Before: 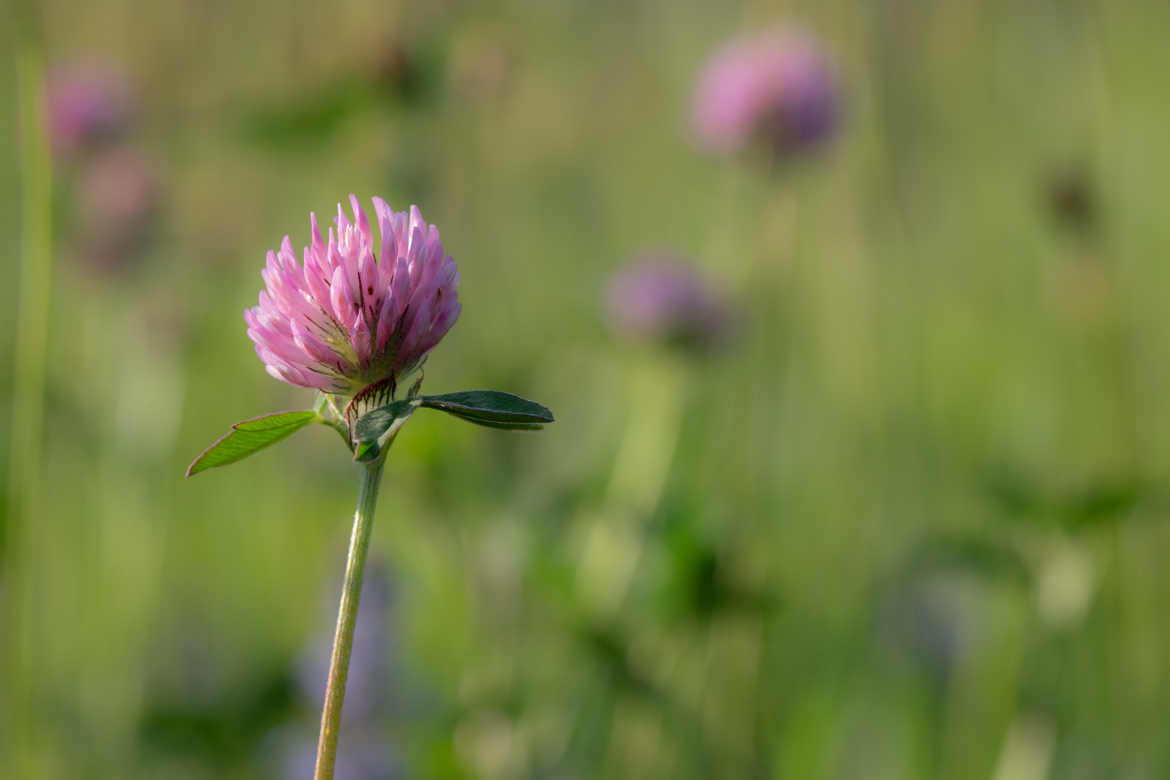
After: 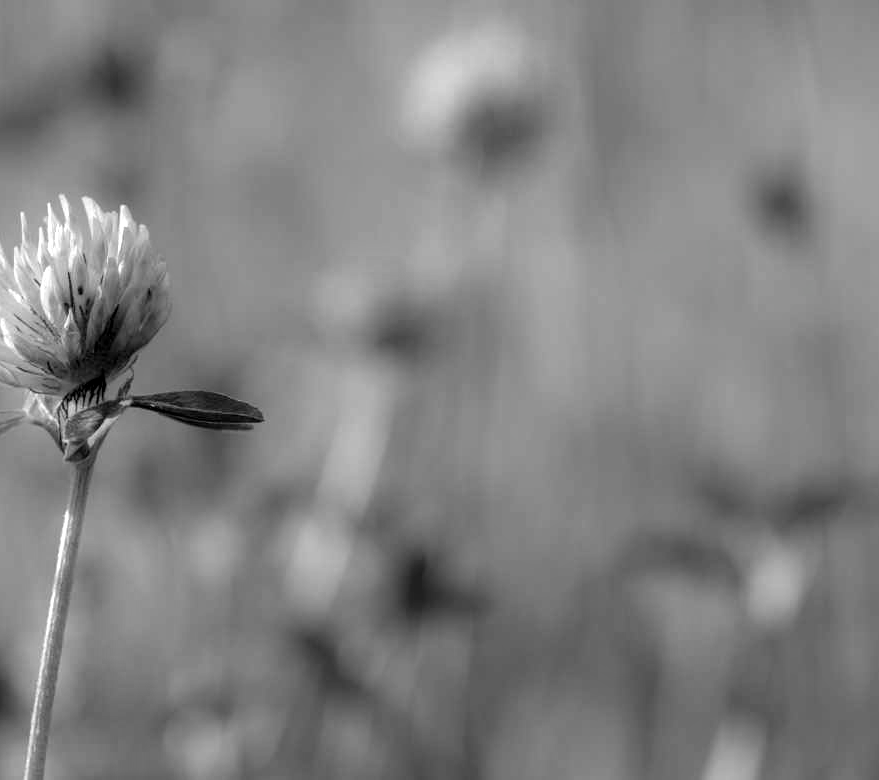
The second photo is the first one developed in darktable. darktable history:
crop and rotate: left 24.835%
color balance rgb: global offset › luminance -0.506%, perceptual saturation grading › global saturation 25.759%
color calibration: output gray [0.21, 0.42, 0.37, 0], gray › normalize channels true, illuminant as shot in camera, x 0.369, y 0.376, temperature 4324.5 K, gamut compression 0.023
tone equalizer: -8 EV -0.772 EV, -7 EV -0.687 EV, -6 EV -0.563 EV, -5 EV -0.362 EV, -3 EV 0.38 EV, -2 EV 0.6 EV, -1 EV 0.681 EV, +0 EV 0.732 EV, mask exposure compensation -0.494 EV
